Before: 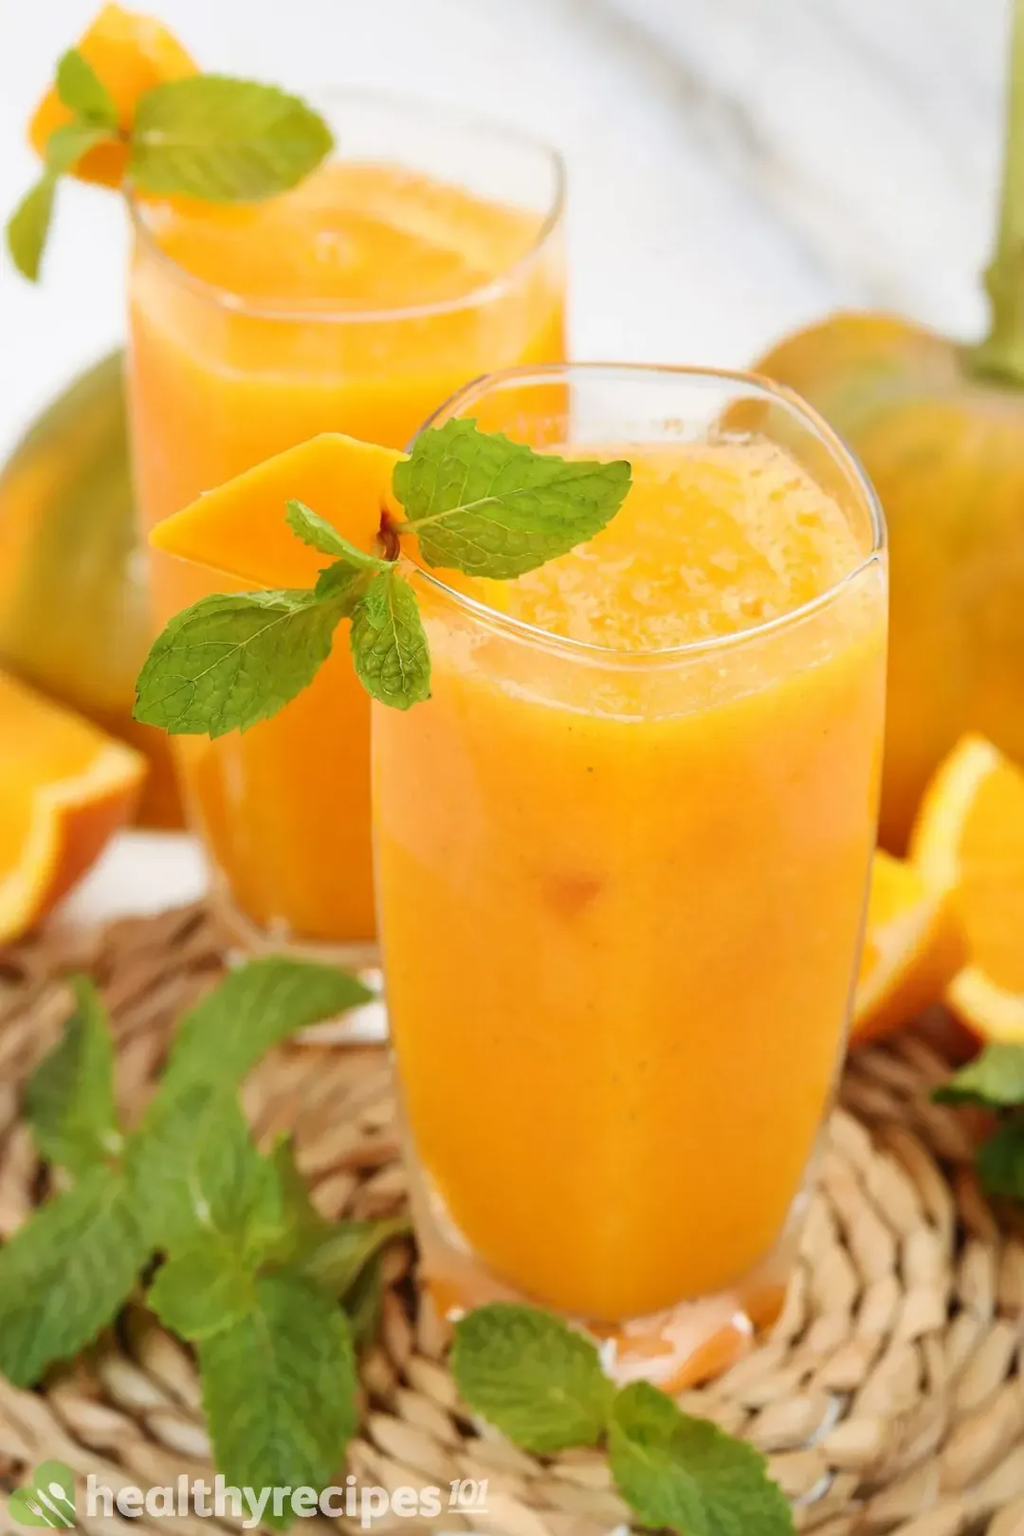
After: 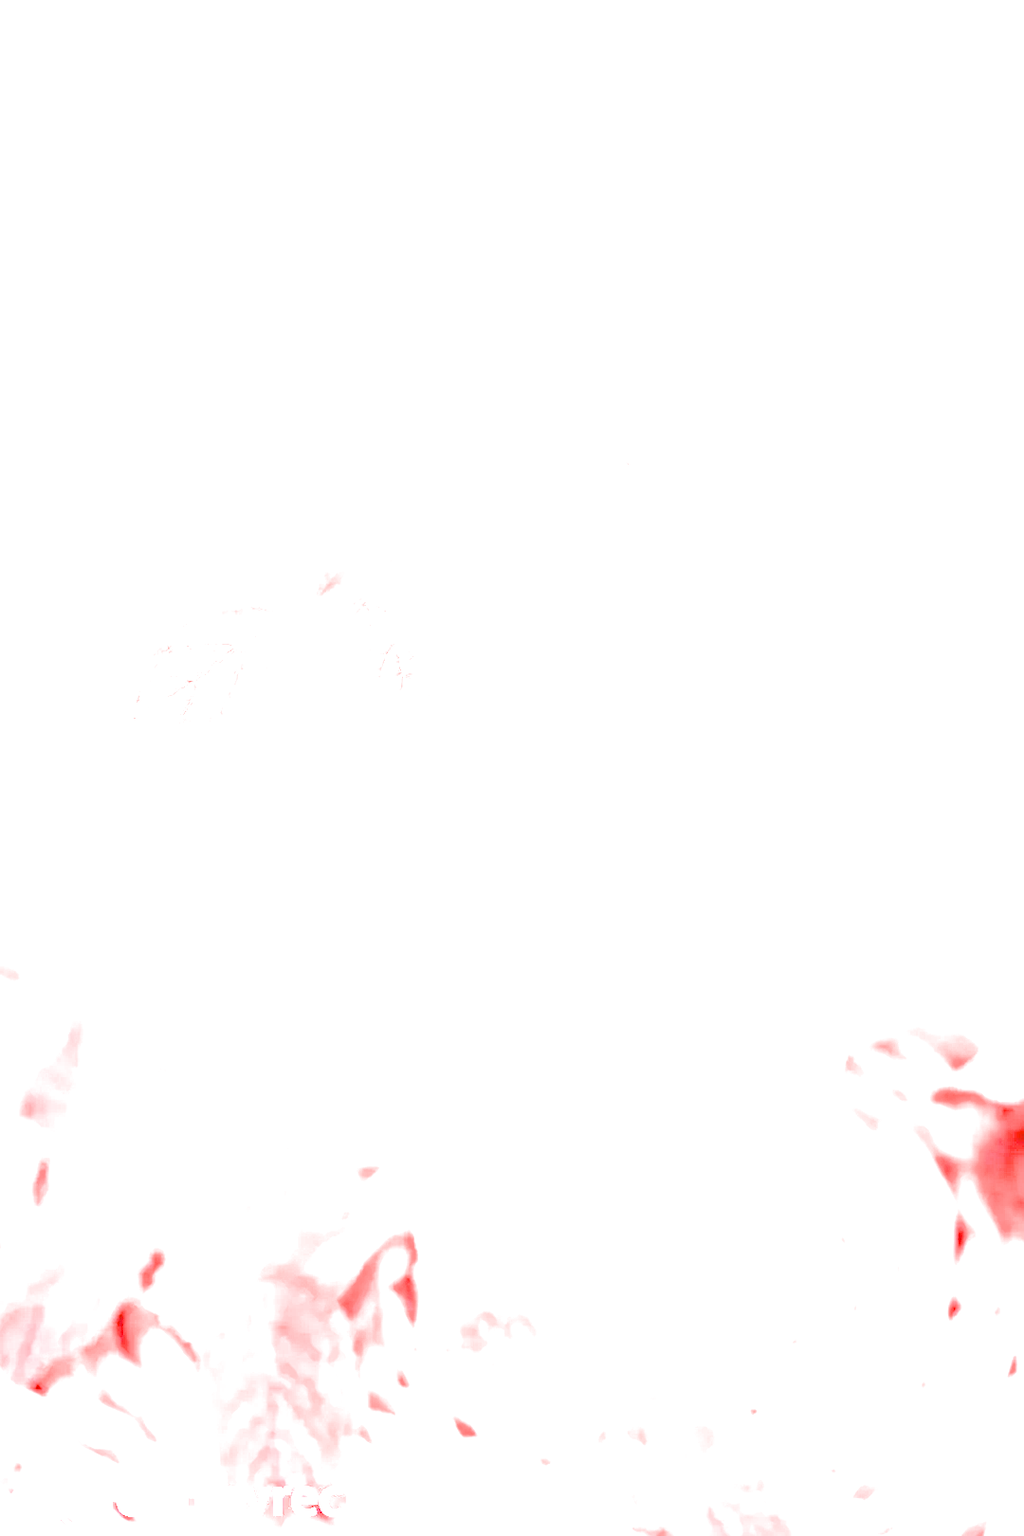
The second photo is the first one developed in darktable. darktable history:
filmic rgb: black relative exposure -5 EV, hardness 2.88, contrast 1.2
white balance: red 8, blue 8
